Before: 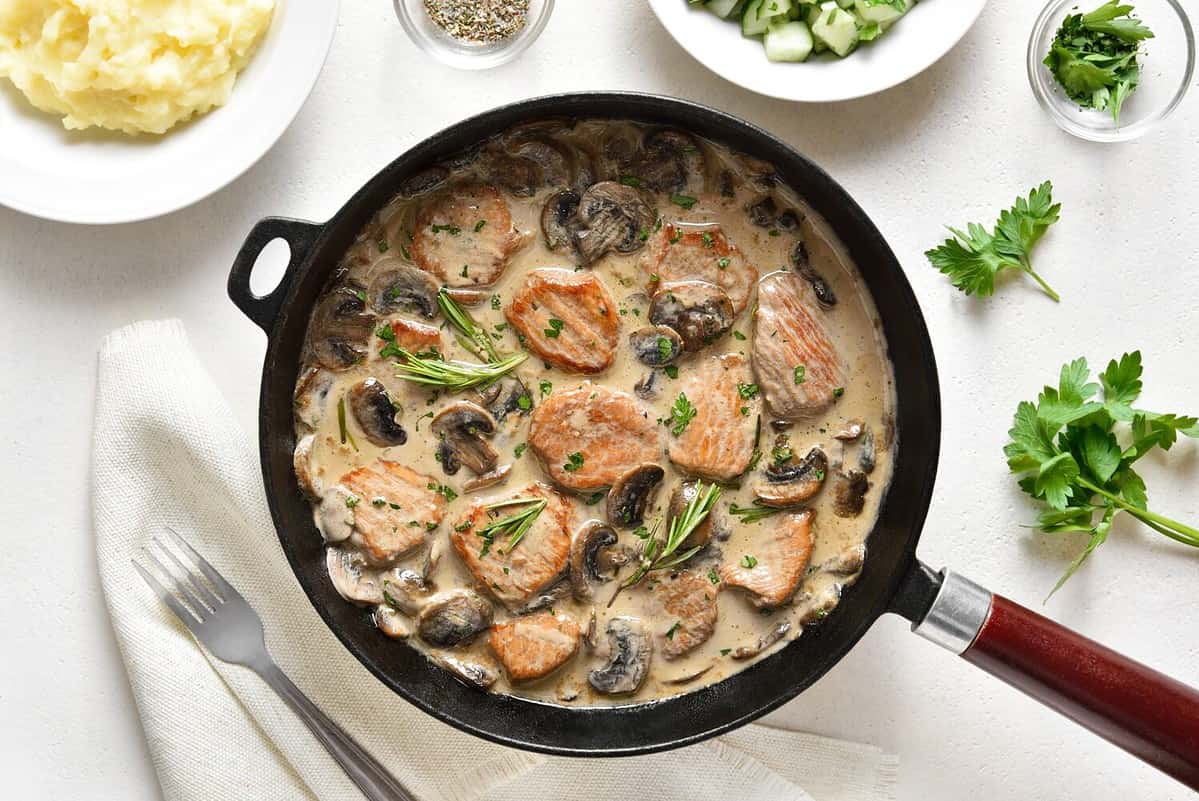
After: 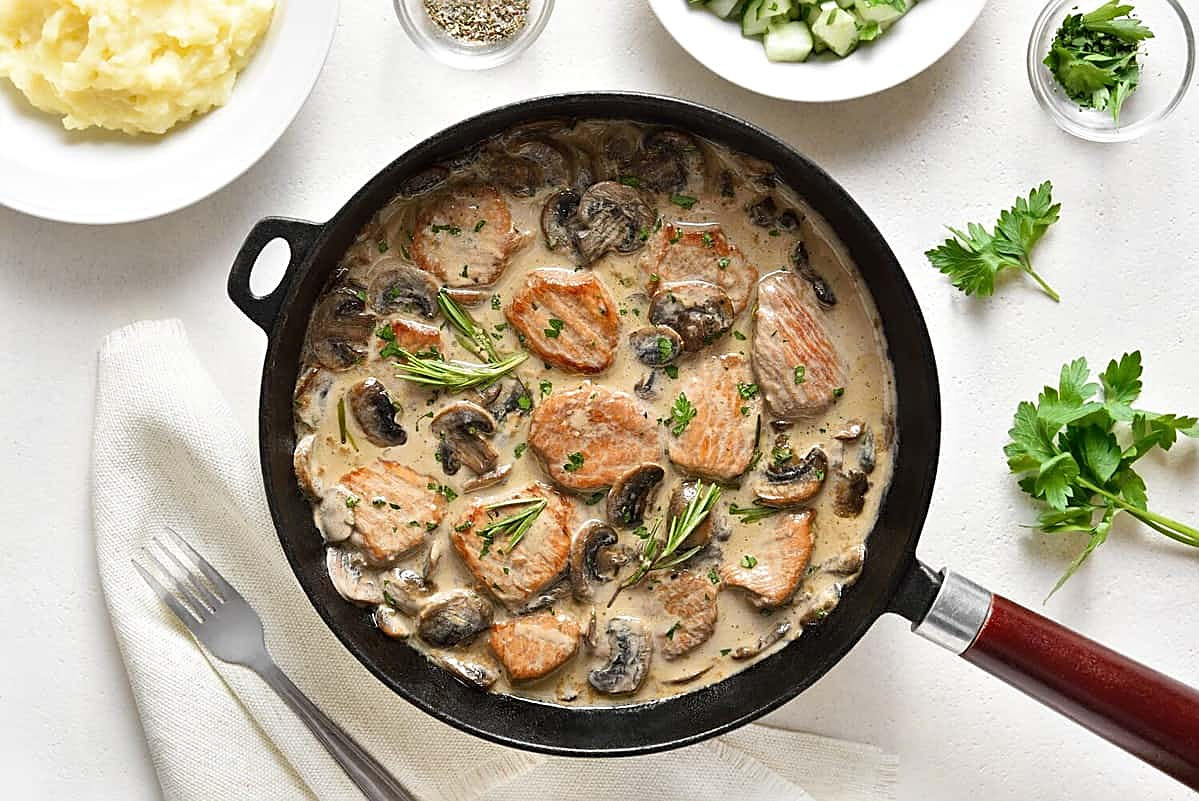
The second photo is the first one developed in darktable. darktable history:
tone equalizer: mask exposure compensation -0.486 EV
sharpen: on, module defaults
